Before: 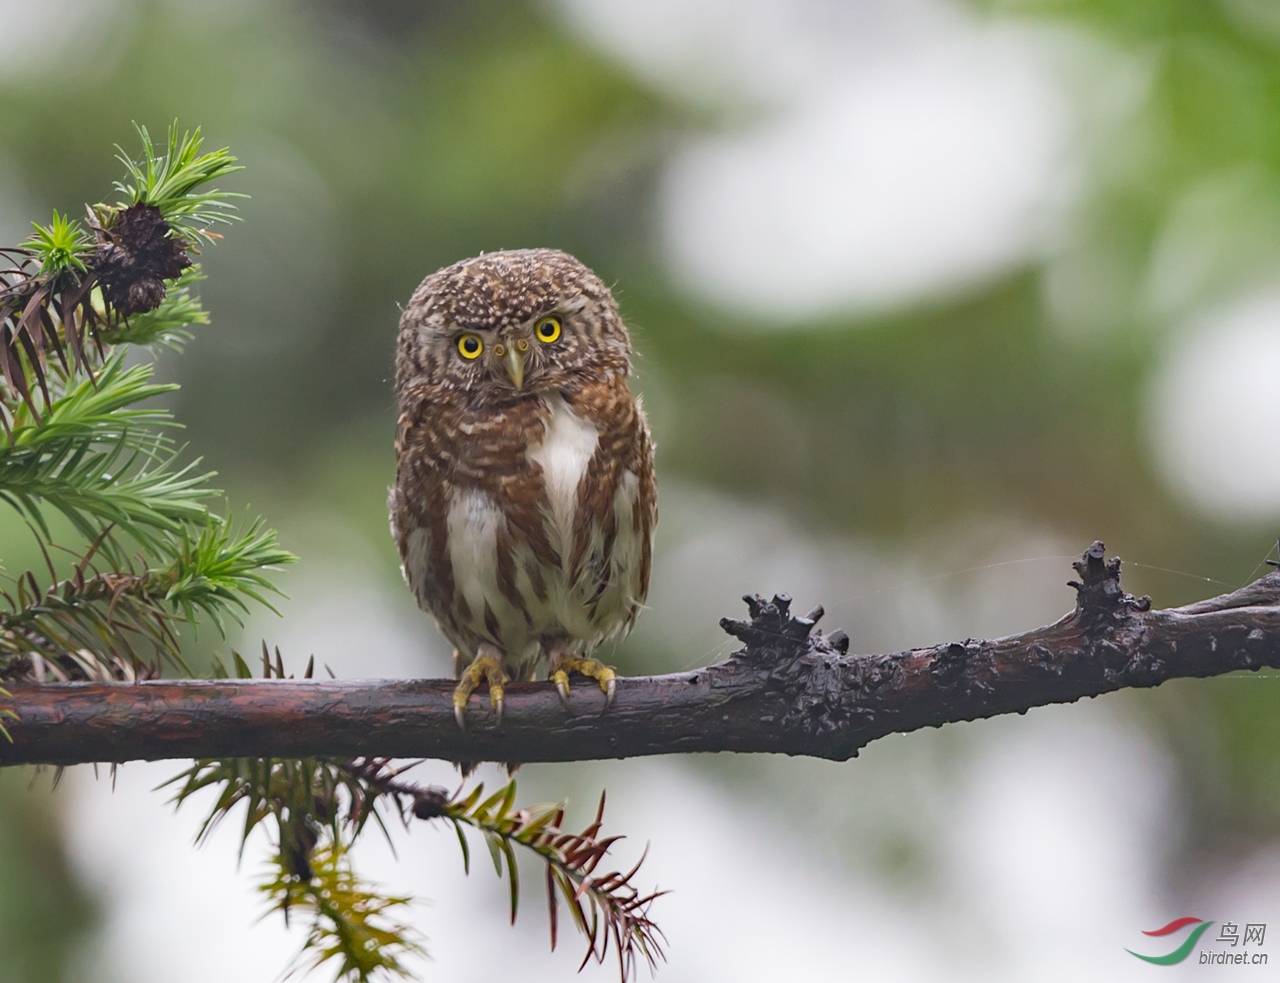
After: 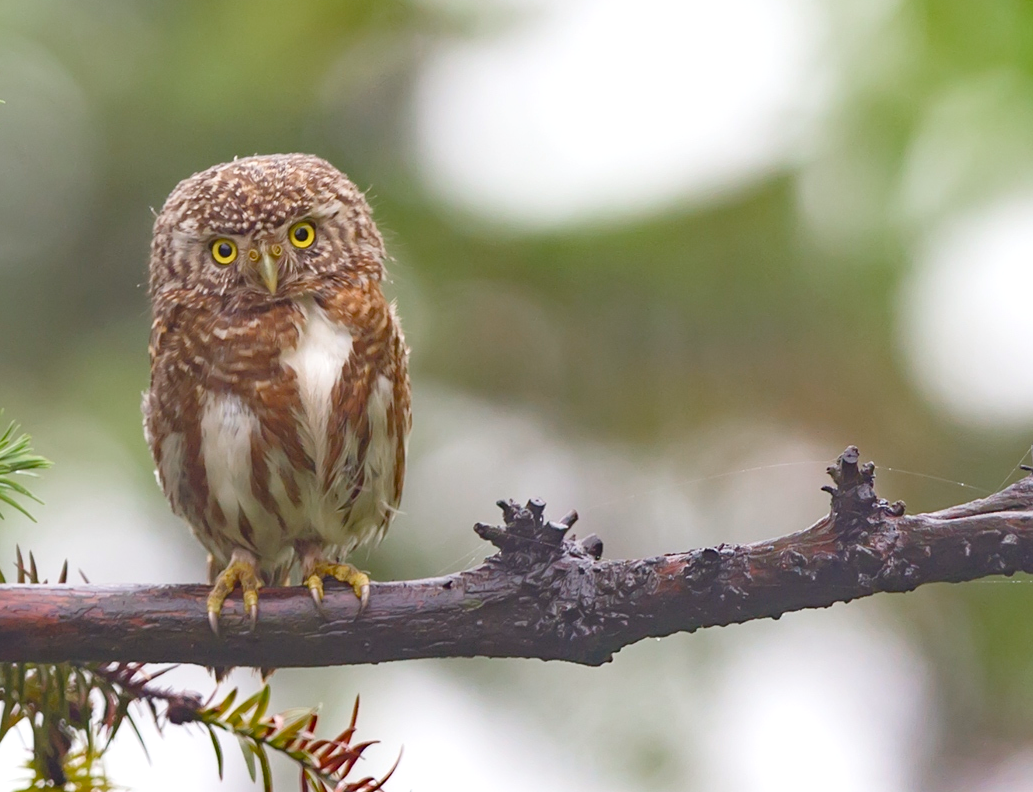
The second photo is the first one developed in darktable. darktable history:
crop: left 19.241%, top 9.705%, right 0%, bottom 9.68%
tone equalizer: -8 EV -0.73 EV, -7 EV -0.706 EV, -6 EV -0.623 EV, -5 EV -0.386 EV, -3 EV 0.37 EV, -2 EV 0.6 EV, -1 EV 0.693 EV, +0 EV 0.774 EV
color balance rgb: power › luminance -3.929%, power › chroma 0.541%, power › hue 40.12°, highlights gain › chroma 0.103%, highlights gain › hue 332.64°, perceptual saturation grading › global saturation 20%, perceptual saturation grading › highlights -25.541%, perceptual saturation grading › shadows 24.185%, perceptual brilliance grading › global brilliance 2.437%, perceptual brilliance grading › highlights 8.079%, perceptual brilliance grading › shadows -3.442%, contrast -29.394%
color zones: curves: ch0 [(0, 0.5) (0.143, 0.5) (0.286, 0.456) (0.429, 0.5) (0.571, 0.5) (0.714, 0.5) (0.857, 0.5) (1, 0.5)]; ch1 [(0, 0.5) (0.143, 0.5) (0.286, 0.422) (0.429, 0.5) (0.571, 0.5) (0.714, 0.5) (0.857, 0.5) (1, 0.5)]
